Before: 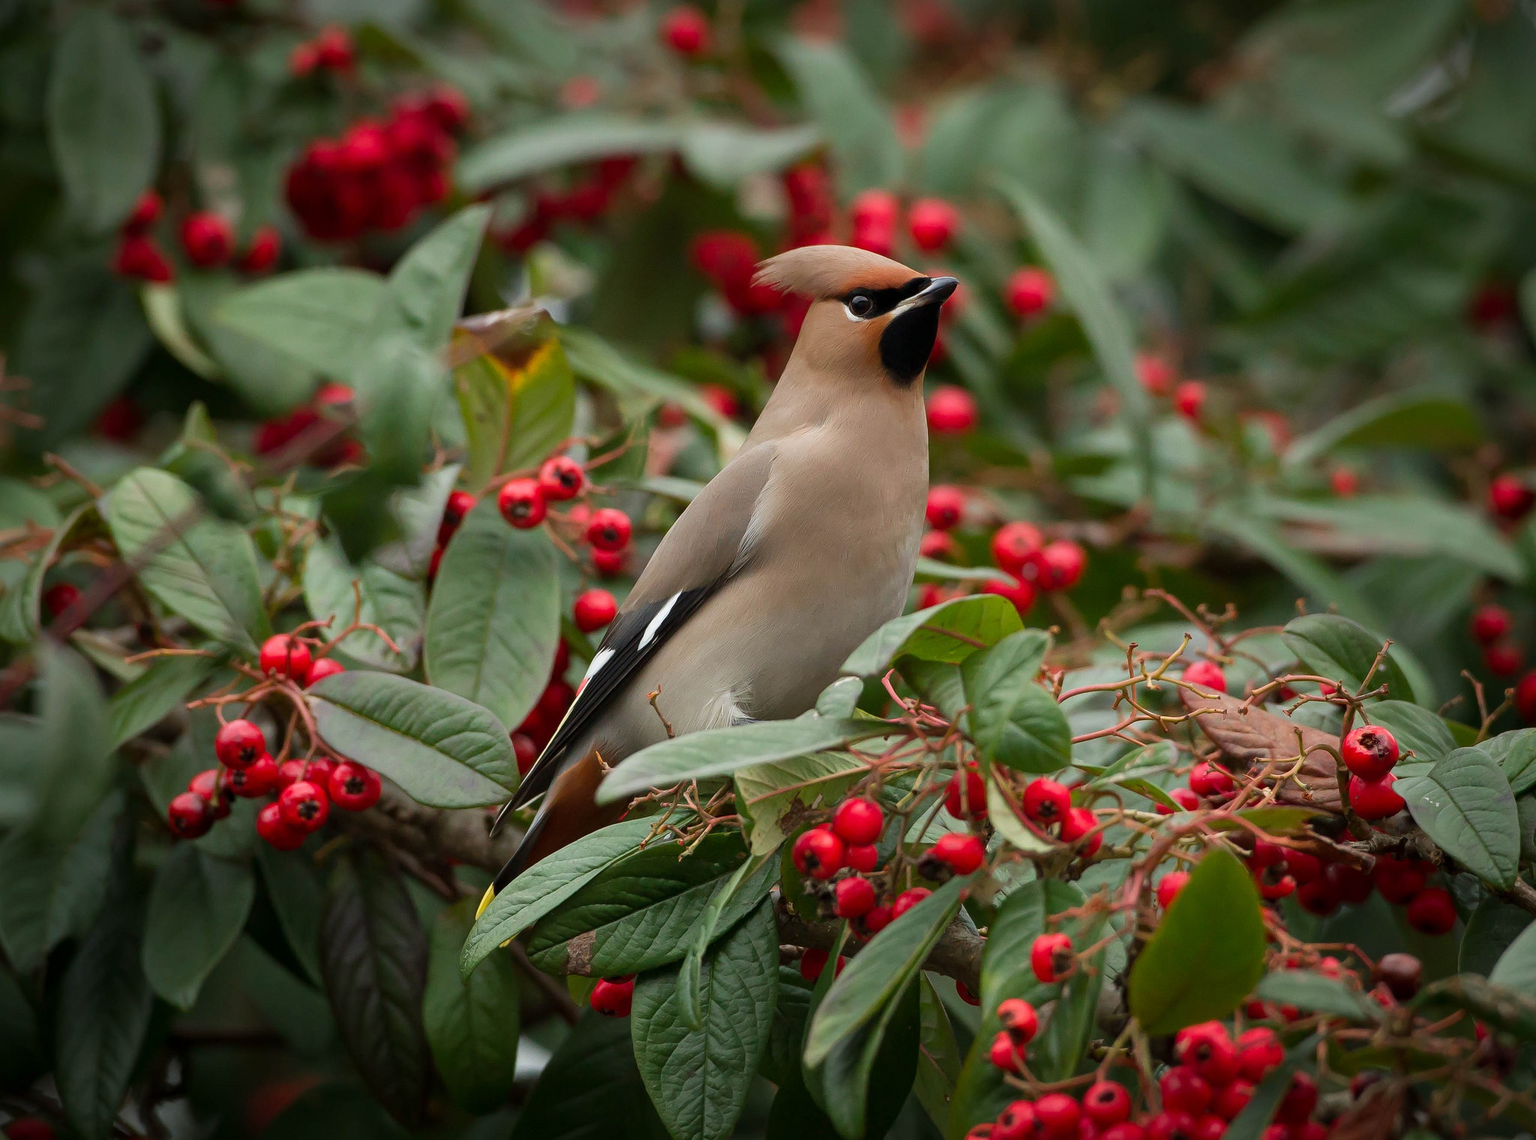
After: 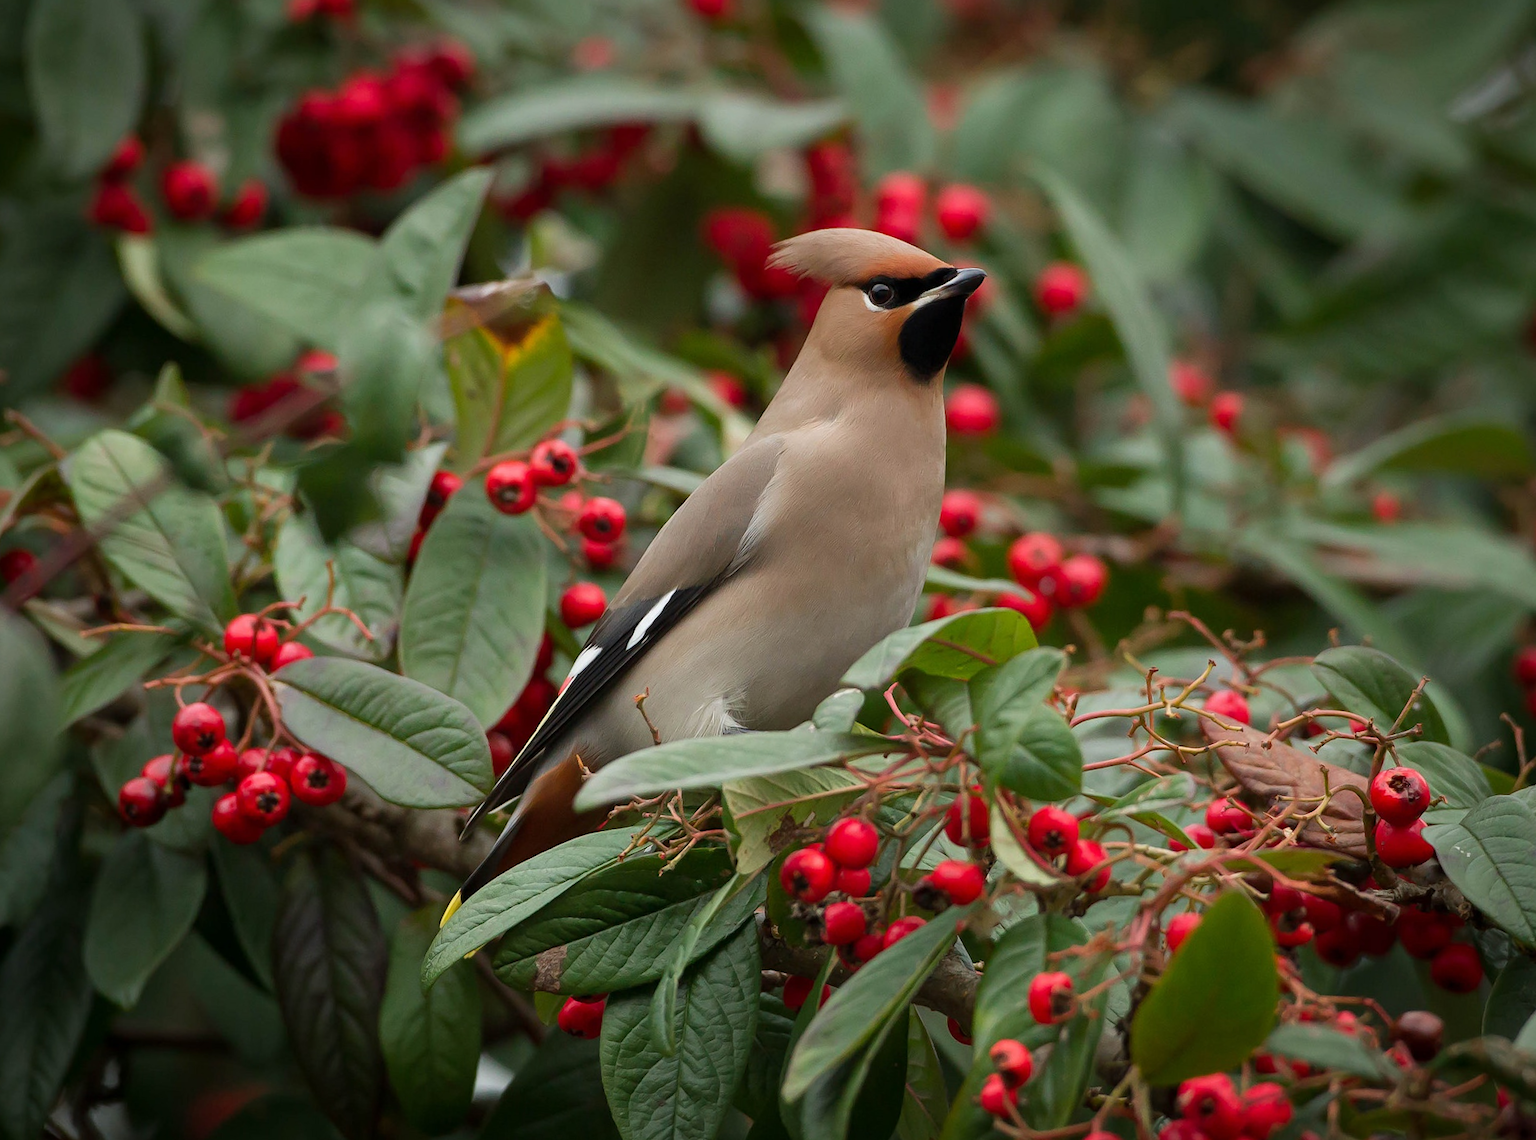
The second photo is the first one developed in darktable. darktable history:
crop and rotate: angle -2.77°
